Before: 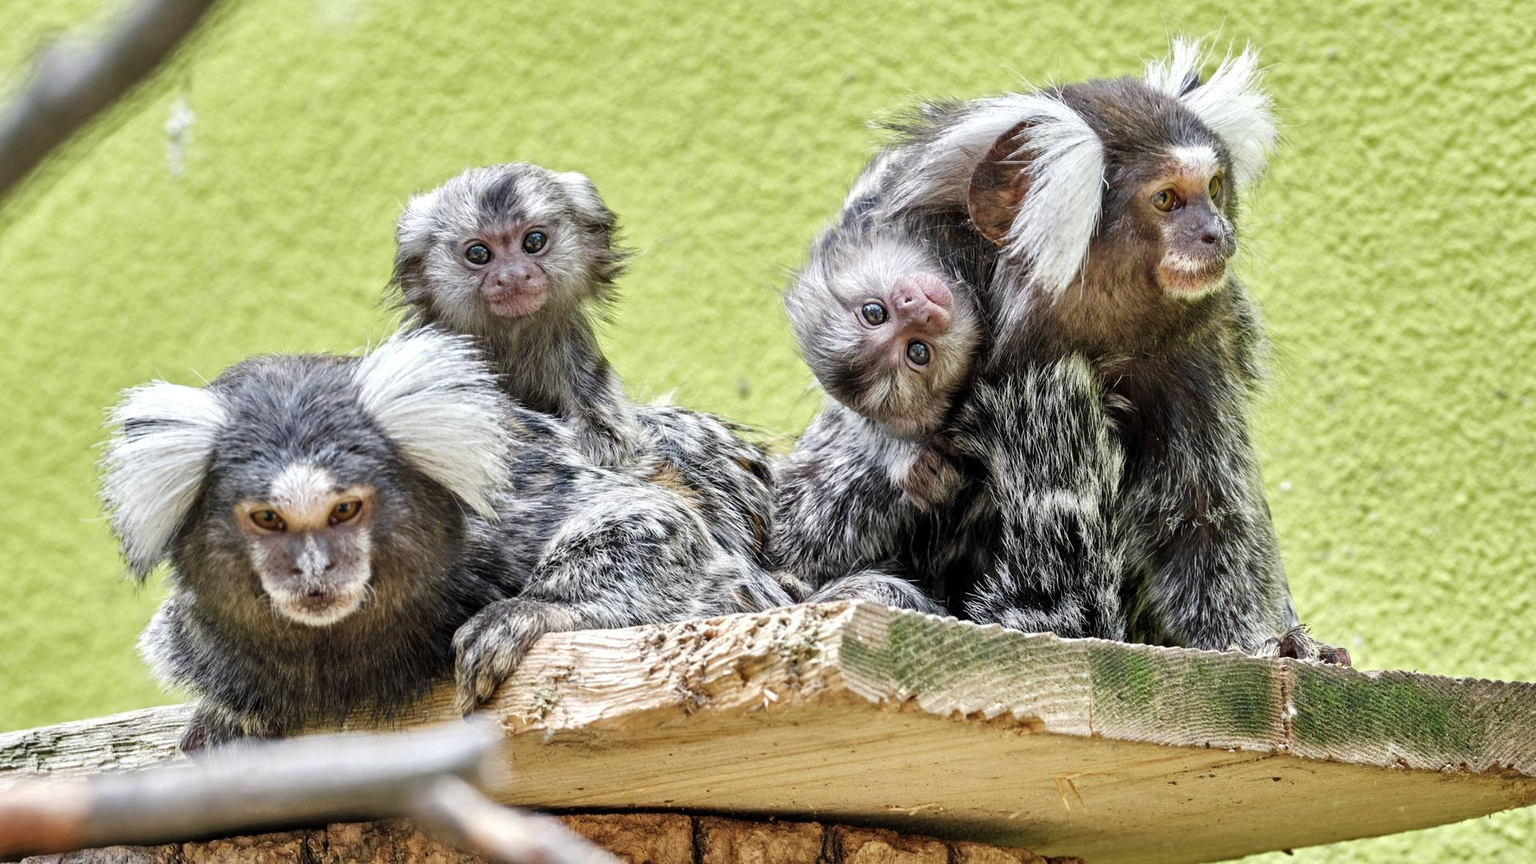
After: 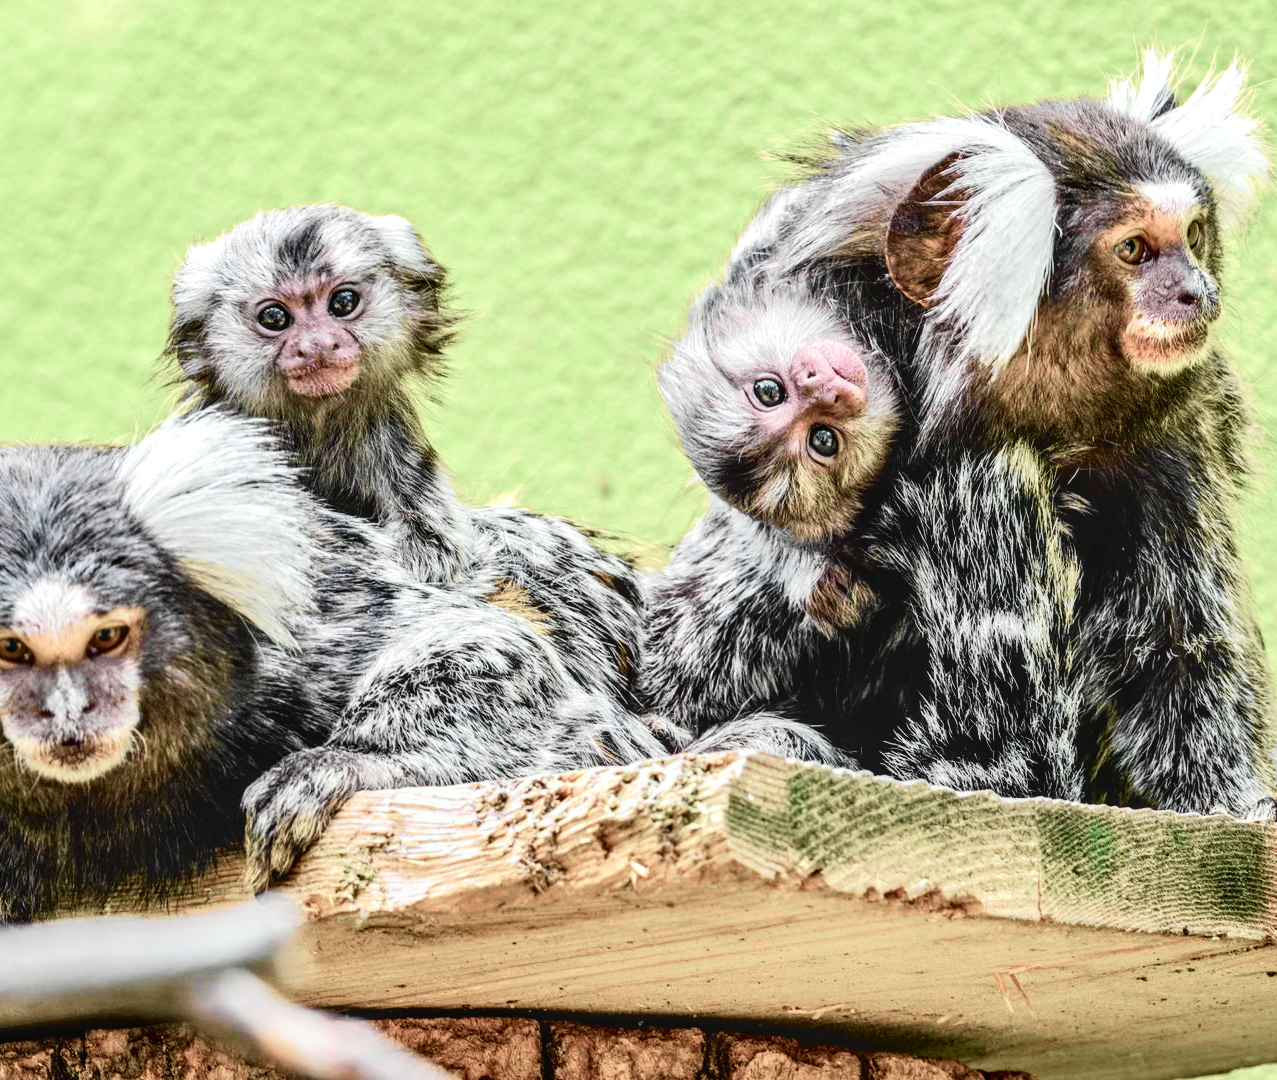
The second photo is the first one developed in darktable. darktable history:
tone curve: curves: ch0 [(0, 0.039) (0.113, 0.081) (0.204, 0.204) (0.498, 0.608) (0.709, 0.819) (0.984, 0.961)]; ch1 [(0, 0) (0.172, 0.123) (0.317, 0.272) (0.414, 0.382) (0.476, 0.479) (0.505, 0.501) (0.528, 0.54) (0.618, 0.647) (0.709, 0.764) (1, 1)]; ch2 [(0, 0) (0.411, 0.424) (0.492, 0.502) (0.521, 0.513) (0.537, 0.57) (0.686, 0.638) (1, 1)], color space Lab, independent channels, preserve colors none
tone equalizer: -8 EV -0.417 EV, -7 EV -0.389 EV, -6 EV -0.333 EV, -5 EV -0.222 EV, -3 EV 0.222 EV, -2 EV 0.333 EV, -1 EV 0.389 EV, +0 EV 0.417 EV, edges refinement/feathering 500, mask exposure compensation -1.57 EV, preserve details no
crop: left 16.899%, right 16.556%
local contrast: on, module defaults
graduated density: rotation -180°, offset 24.95
